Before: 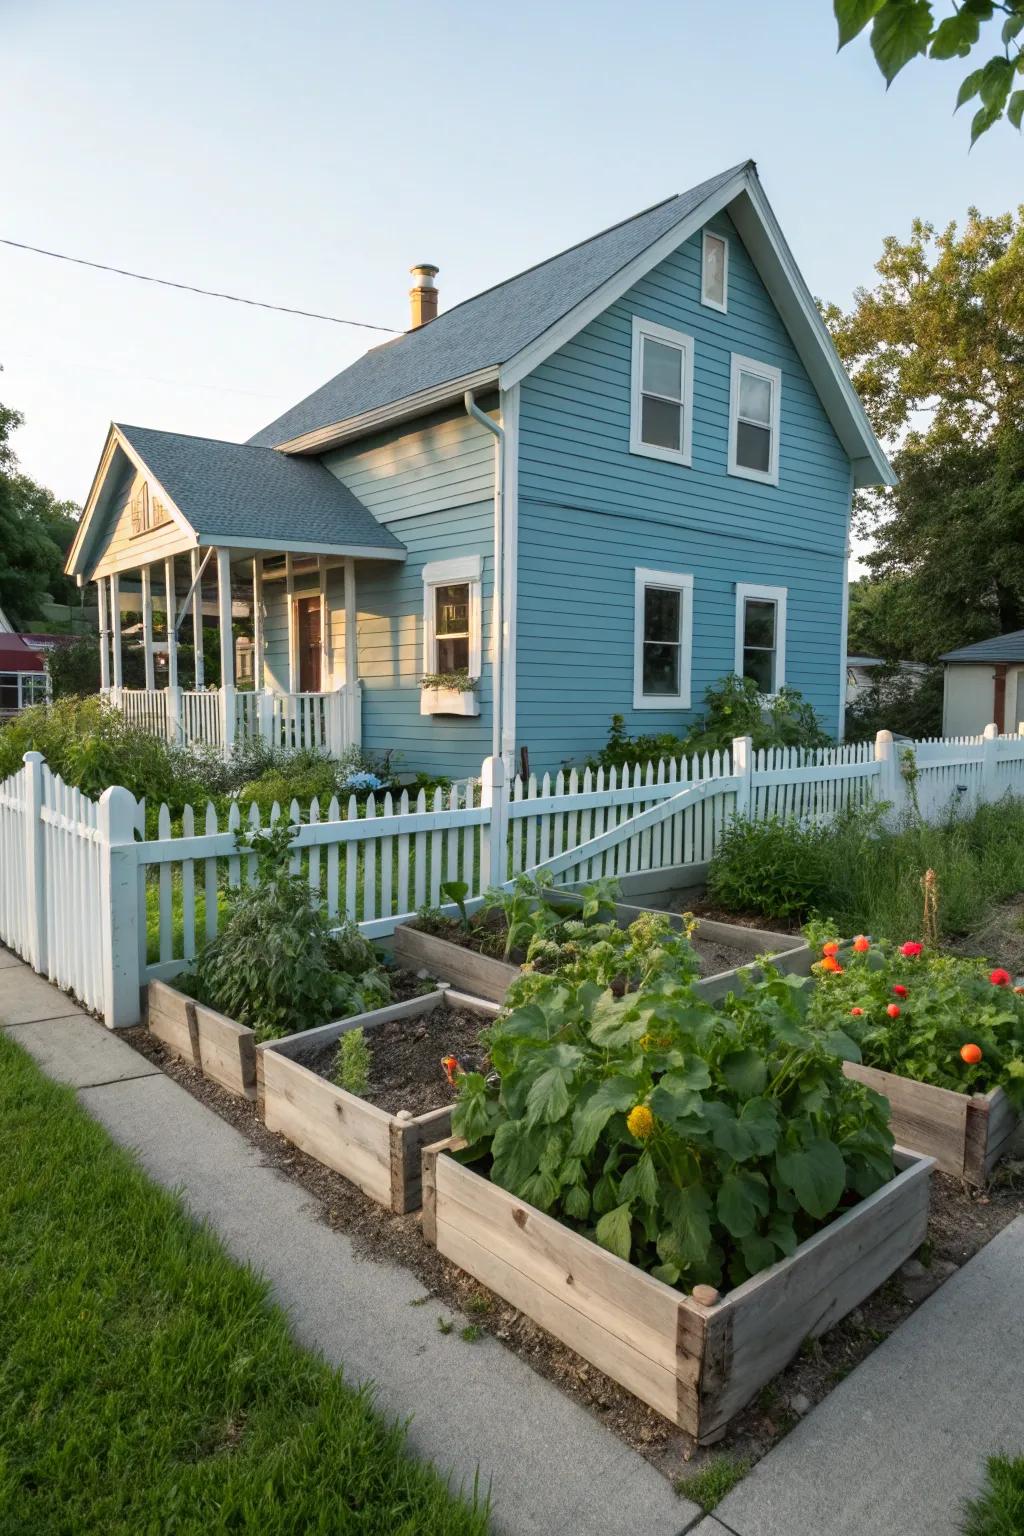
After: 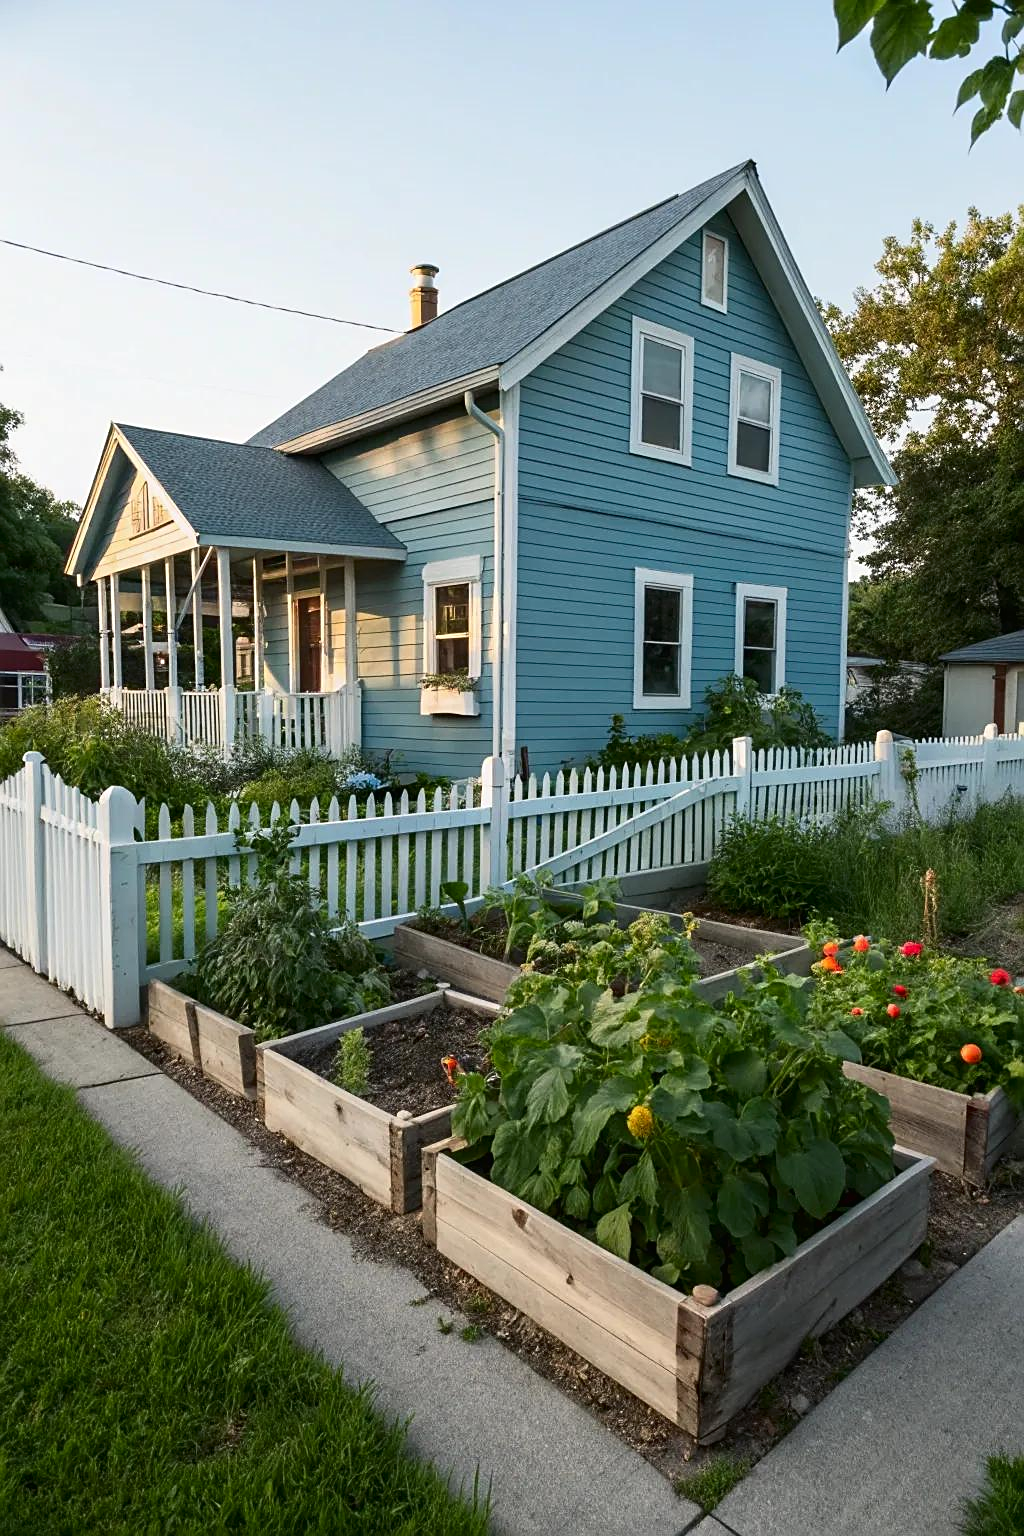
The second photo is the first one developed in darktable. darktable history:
sharpen: on, module defaults
tone curve: curves: ch0 [(0.016, 0.011) (0.204, 0.146) (0.515, 0.476) (0.78, 0.795) (1, 0.981)], color space Lab, independent channels, preserve colors none
